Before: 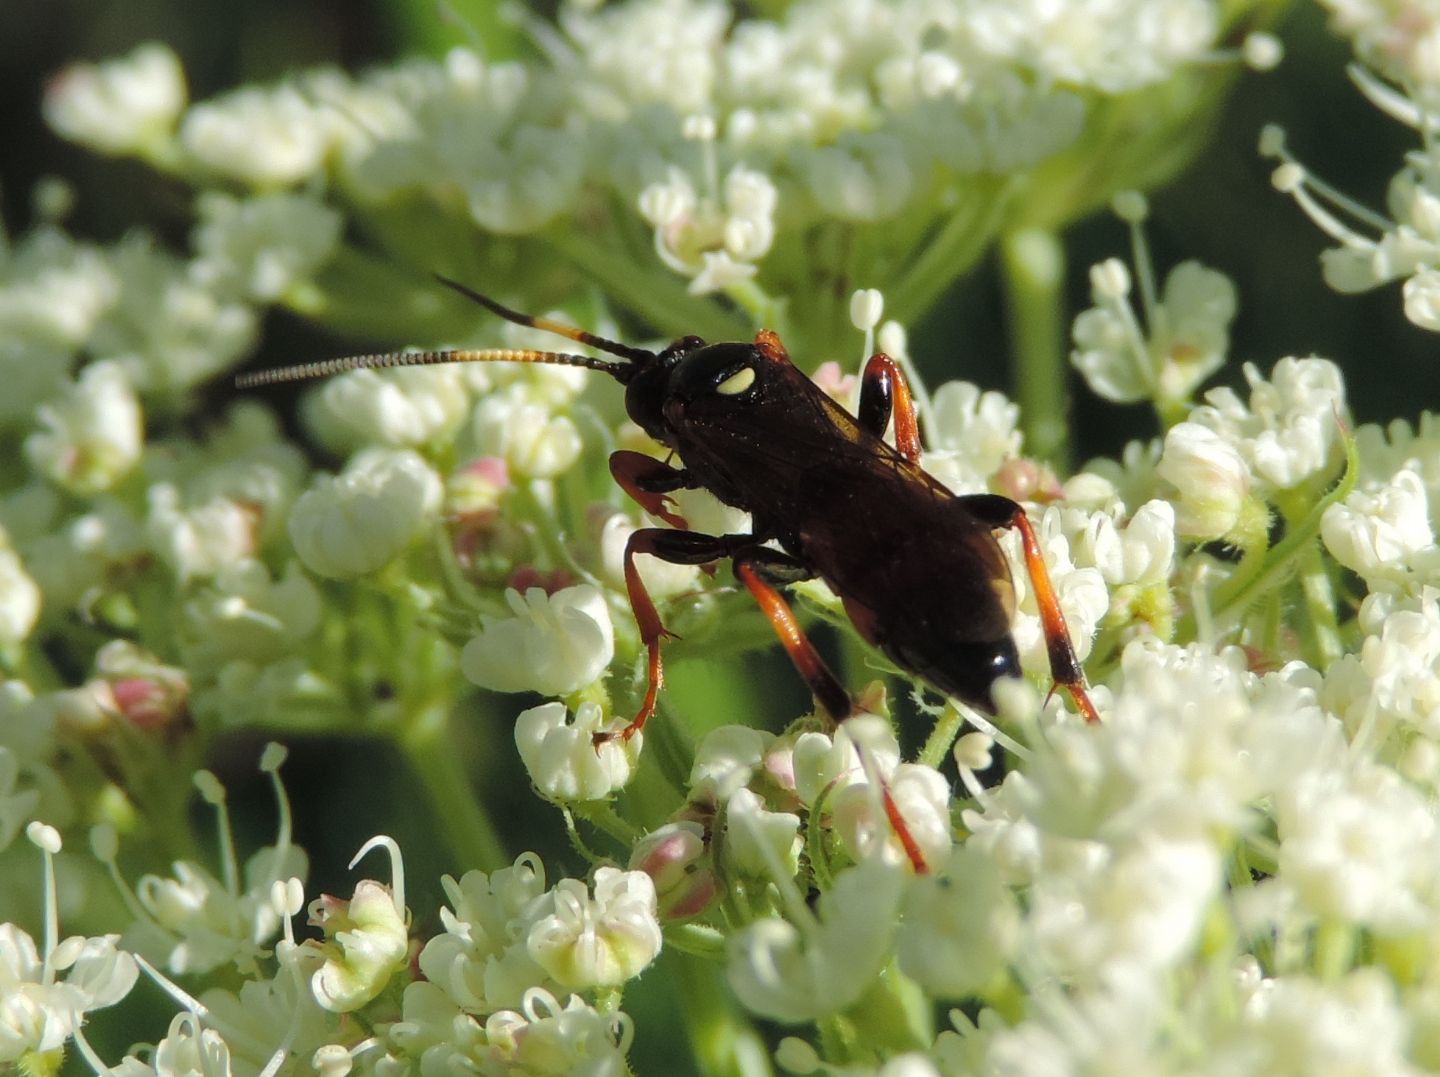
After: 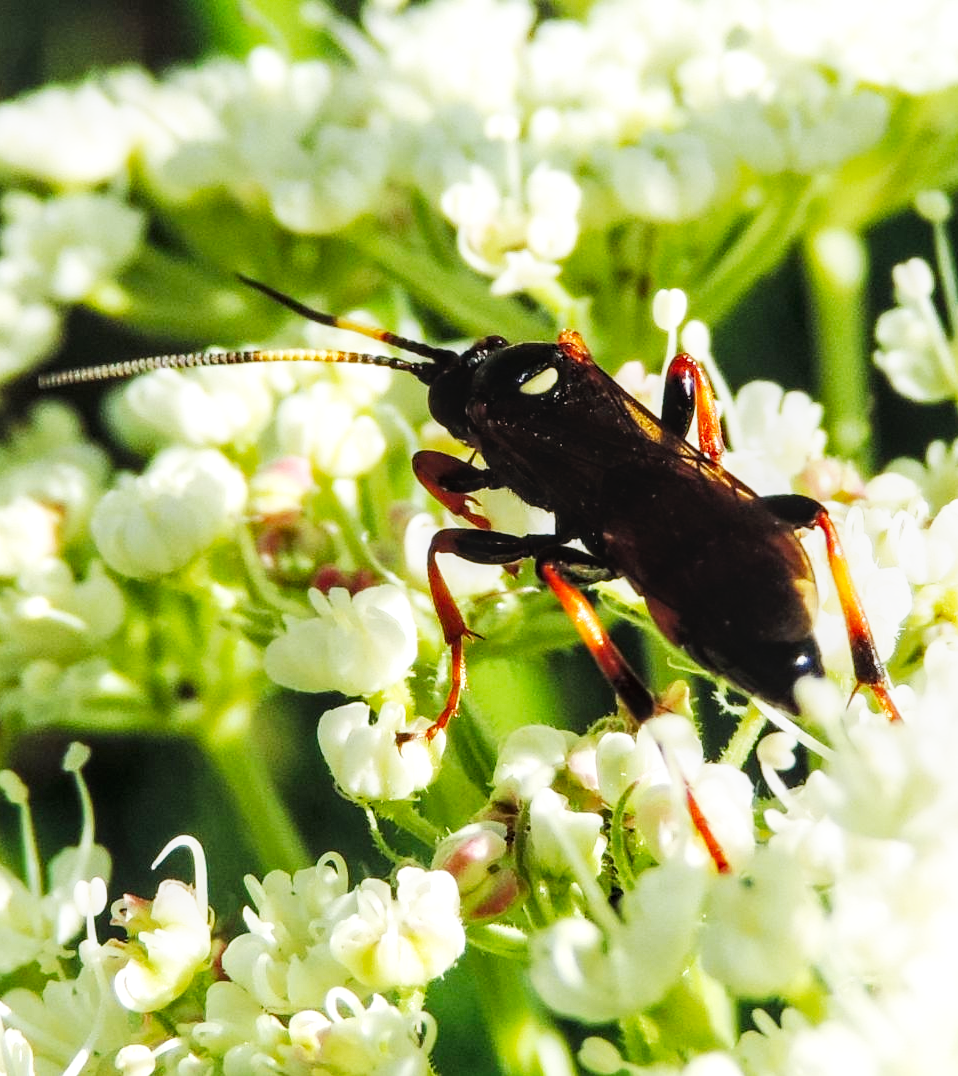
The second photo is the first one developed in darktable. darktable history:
base curve: curves: ch0 [(0, 0) (0.007, 0.004) (0.027, 0.03) (0.046, 0.07) (0.207, 0.54) (0.442, 0.872) (0.673, 0.972) (1, 1)], preserve colors none
local contrast: detail 130%
crop and rotate: left 13.696%, right 19.714%
